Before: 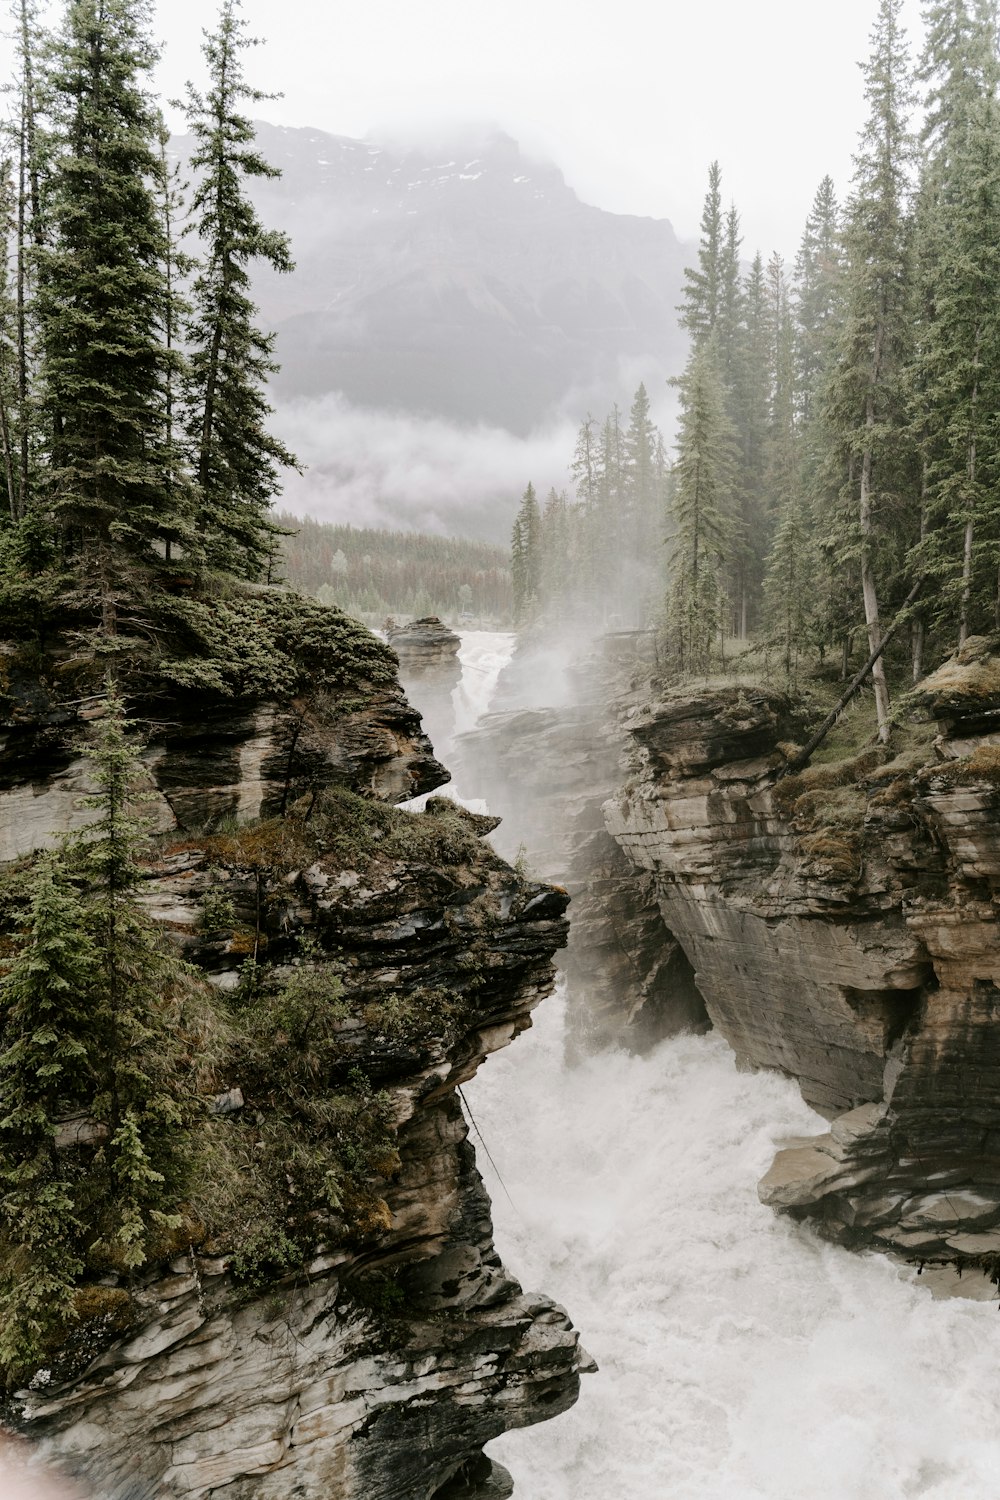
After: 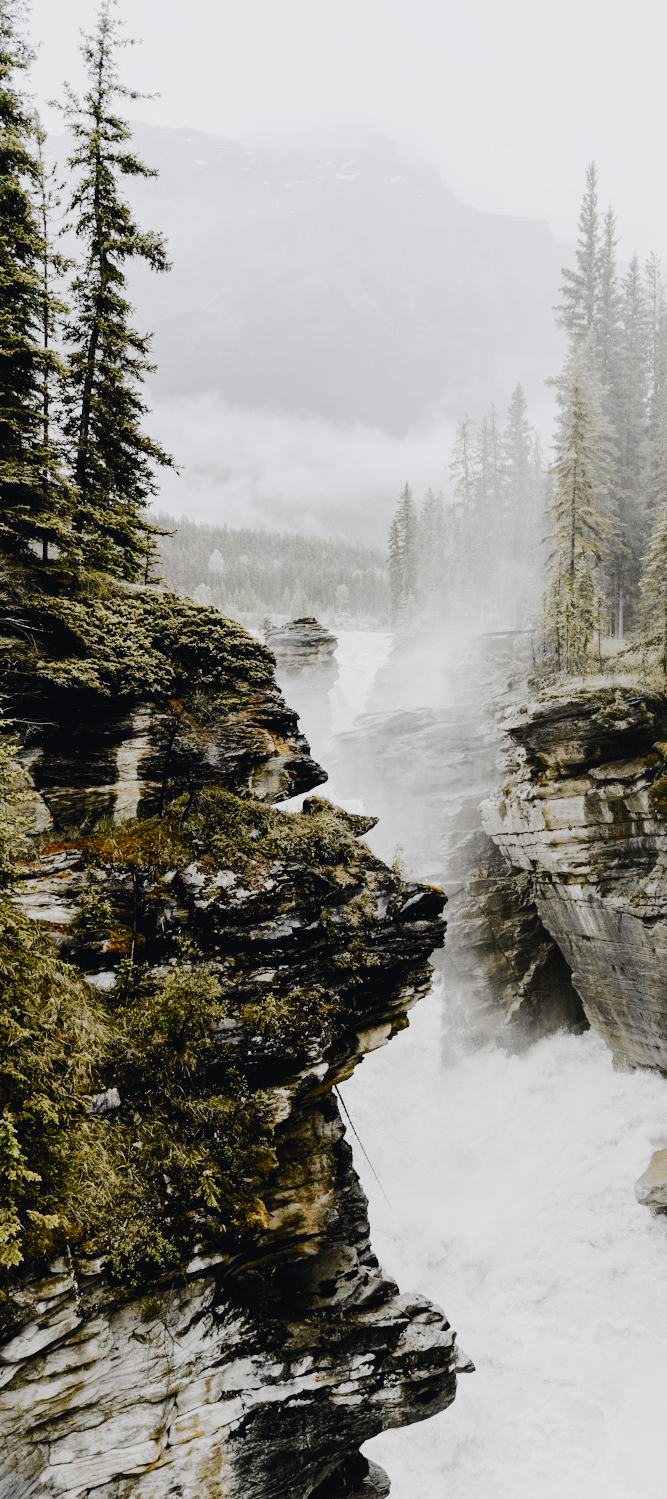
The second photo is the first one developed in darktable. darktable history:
tone curve: curves: ch0 [(0, 0.023) (0.103, 0.087) (0.295, 0.297) (0.445, 0.531) (0.553, 0.665) (0.735, 0.843) (0.994, 1)]; ch1 [(0, 0) (0.427, 0.346) (0.456, 0.426) (0.484, 0.494) (0.509, 0.505) (0.535, 0.56) (0.581, 0.632) (0.646, 0.715) (1, 1)]; ch2 [(0, 0) (0.369, 0.388) (0.449, 0.431) (0.501, 0.495) (0.533, 0.518) (0.572, 0.612) (0.677, 0.752) (1, 1)], color space Lab, independent channels, preserve colors none
contrast brightness saturation: saturation -0.056
crop and rotate: left 12.303%, right 20.939%
filmic rgb: black relative exposure -7.65 EV, white relative exposure 4.56 EV, hardness 3.61, preserve chrominance no, color science v5 (2021), iterations of high-quality reconstruction 0
